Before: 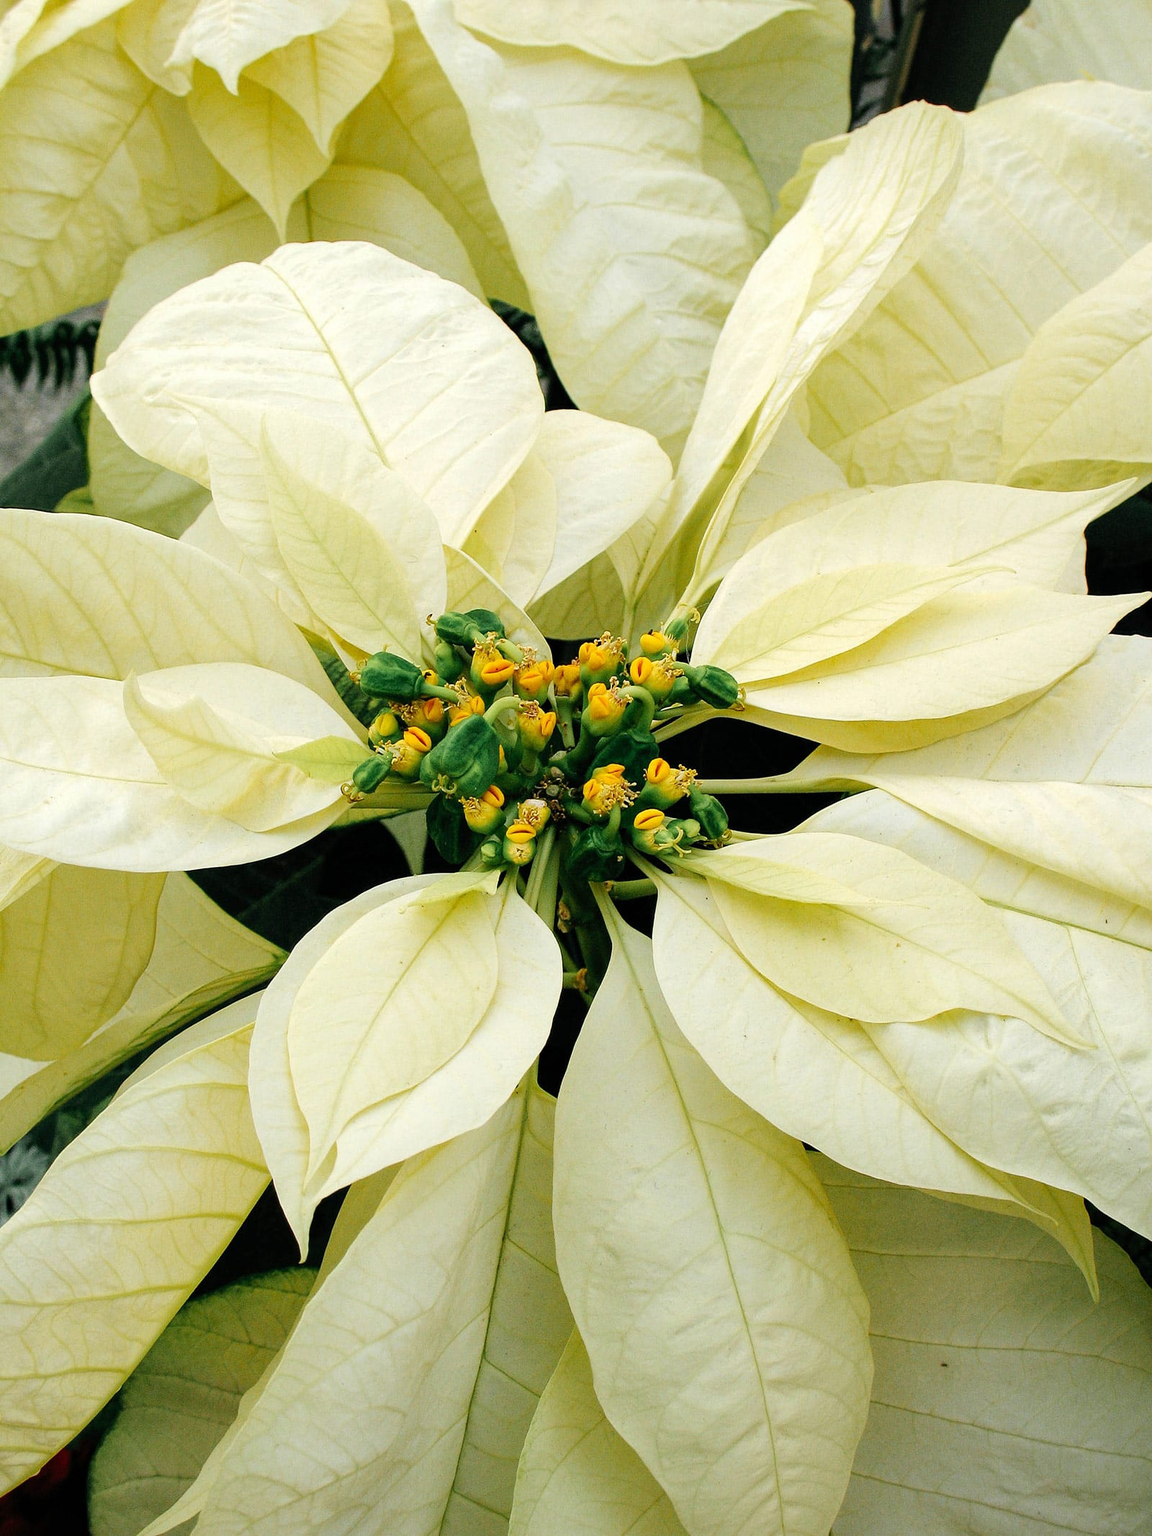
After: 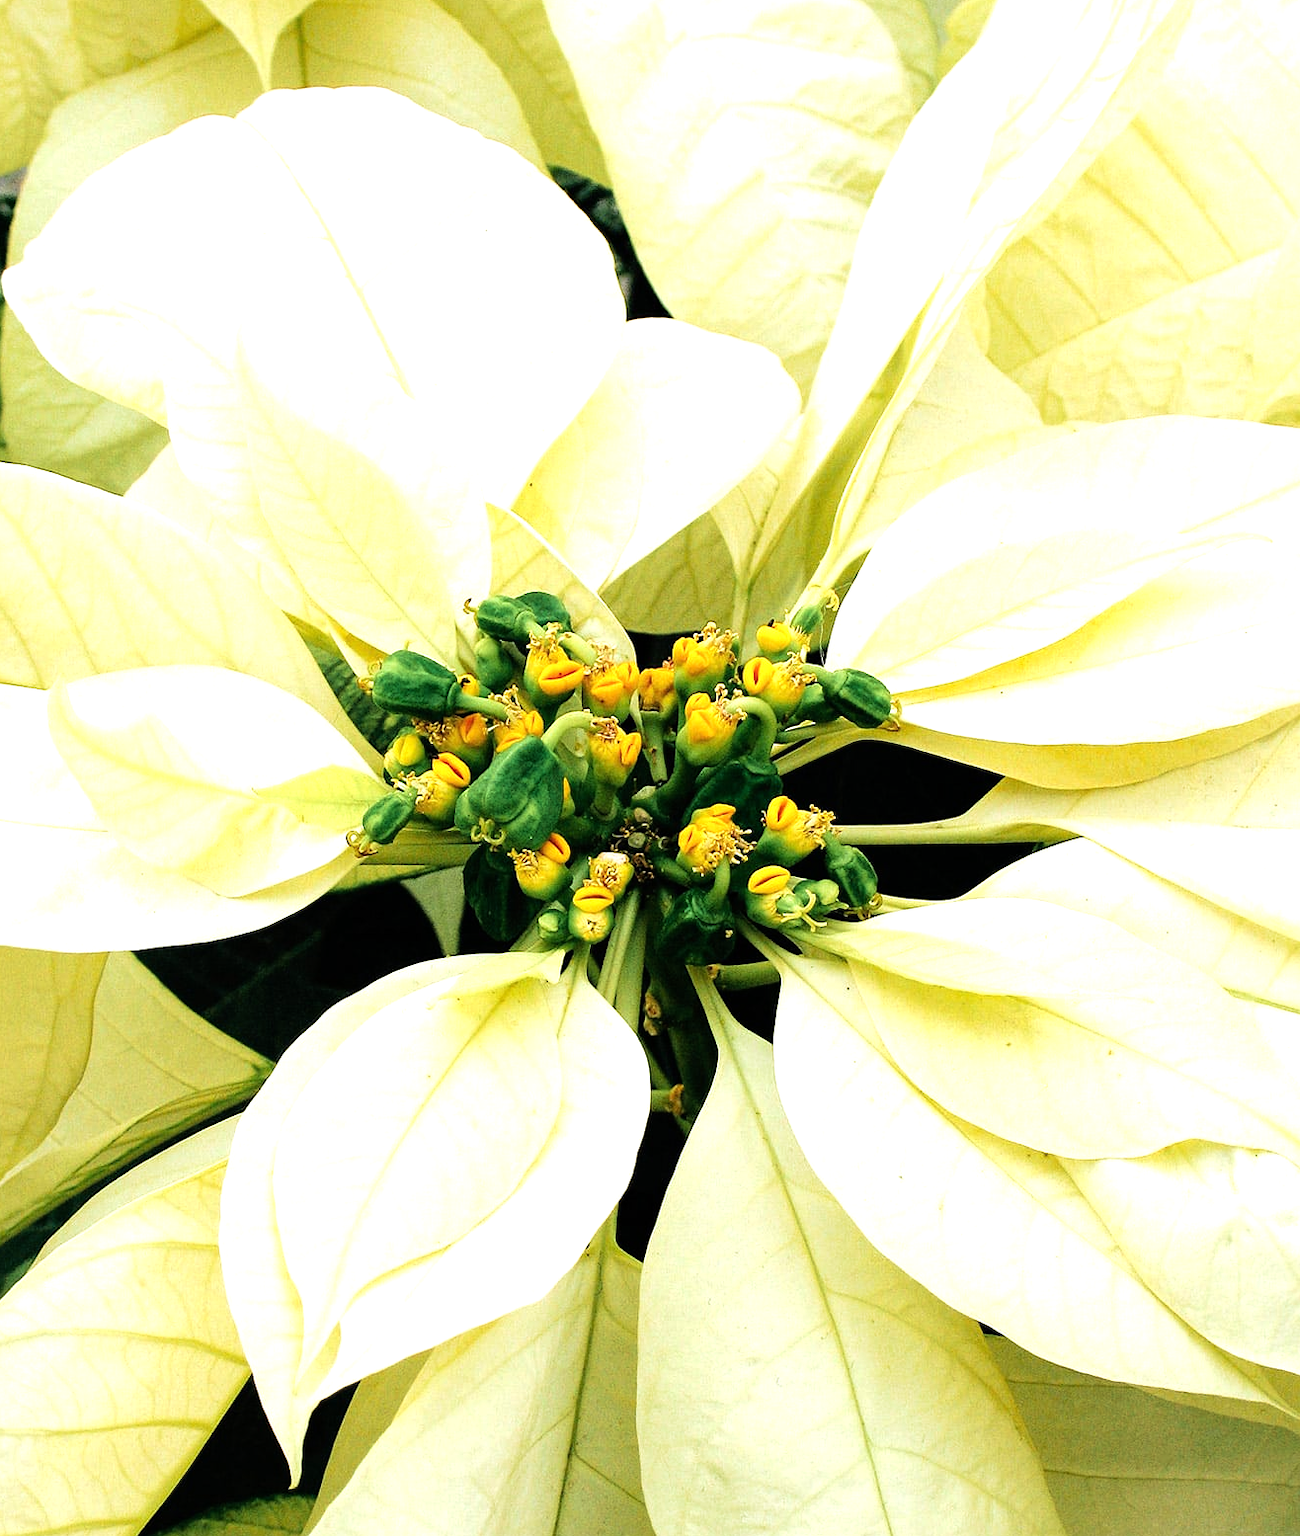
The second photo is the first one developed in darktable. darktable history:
tone equalizer: -8 EV -0.754 EV, -7 EV -0.726 EV, -6 EV -0.603 EV, -5 EV -0.377 EV, -3 EV 0.392 EV, -2 EV 0.6 EV, -1 EV 0.698 EV, +0 EV 0.774 EV
exposure: black level correction 0, exposure 0 EV, compensate exposure bias true, compensate highlight preservation false
crop: left 7.732%, top 11.625%, right 9.929%, bottom 15.435%
velvia: on, module defaults
